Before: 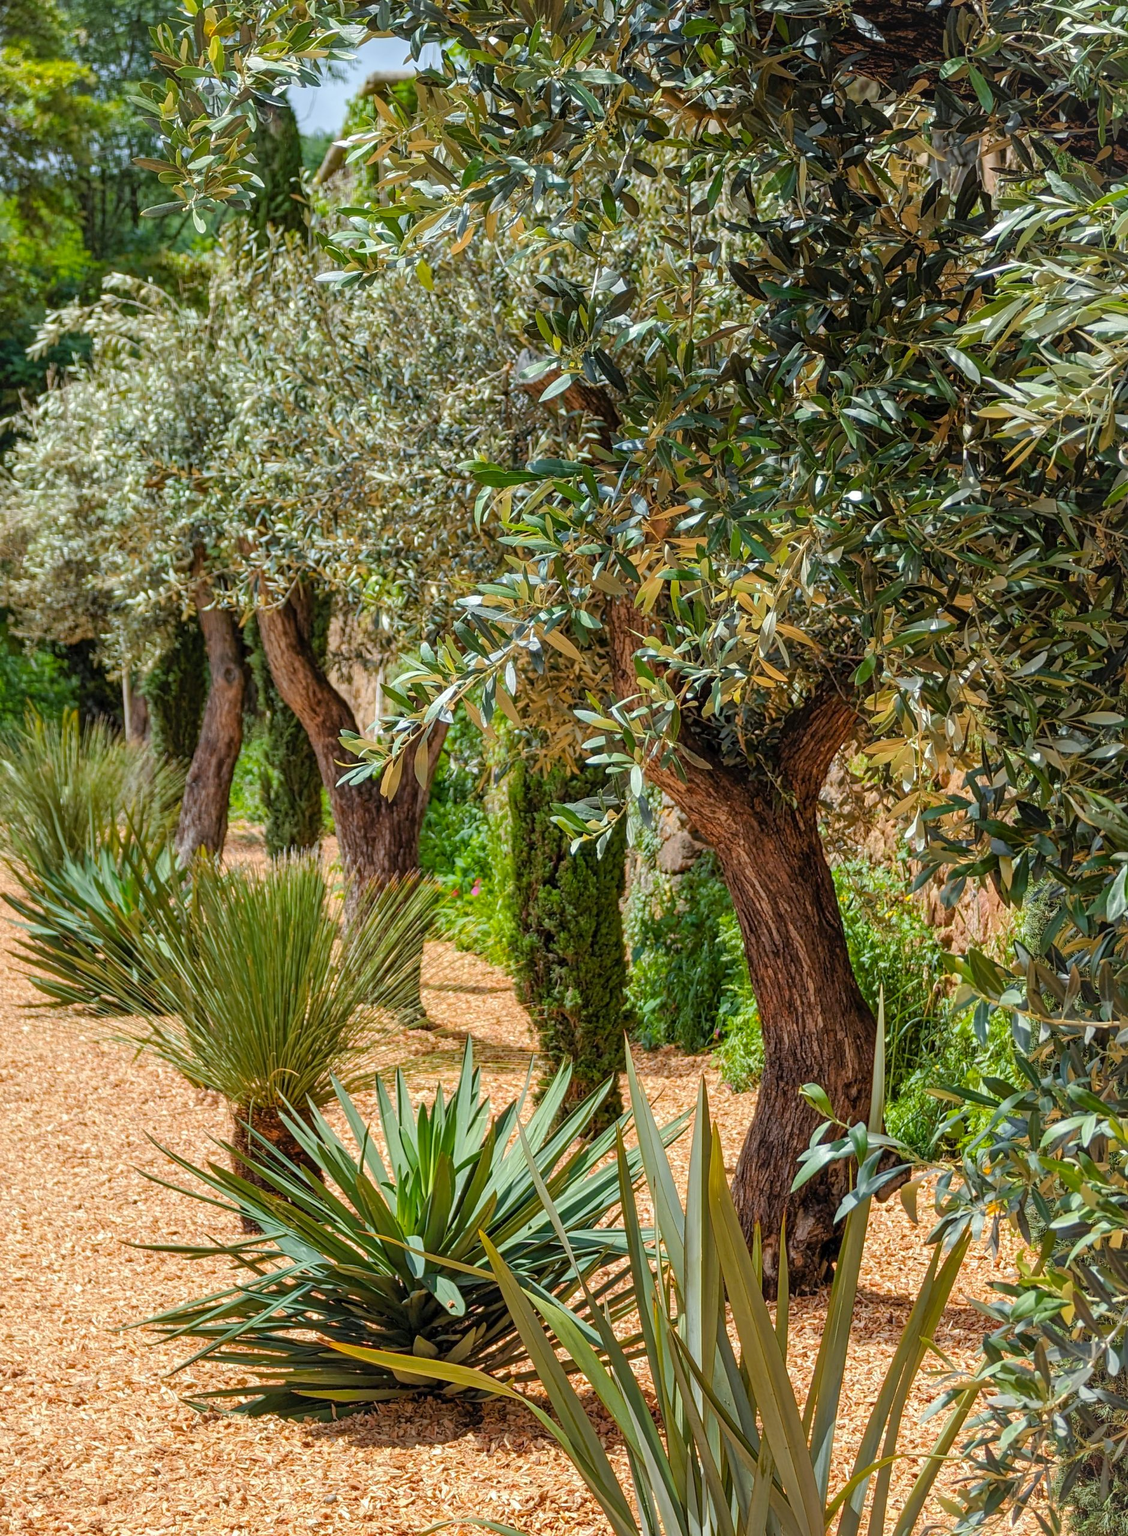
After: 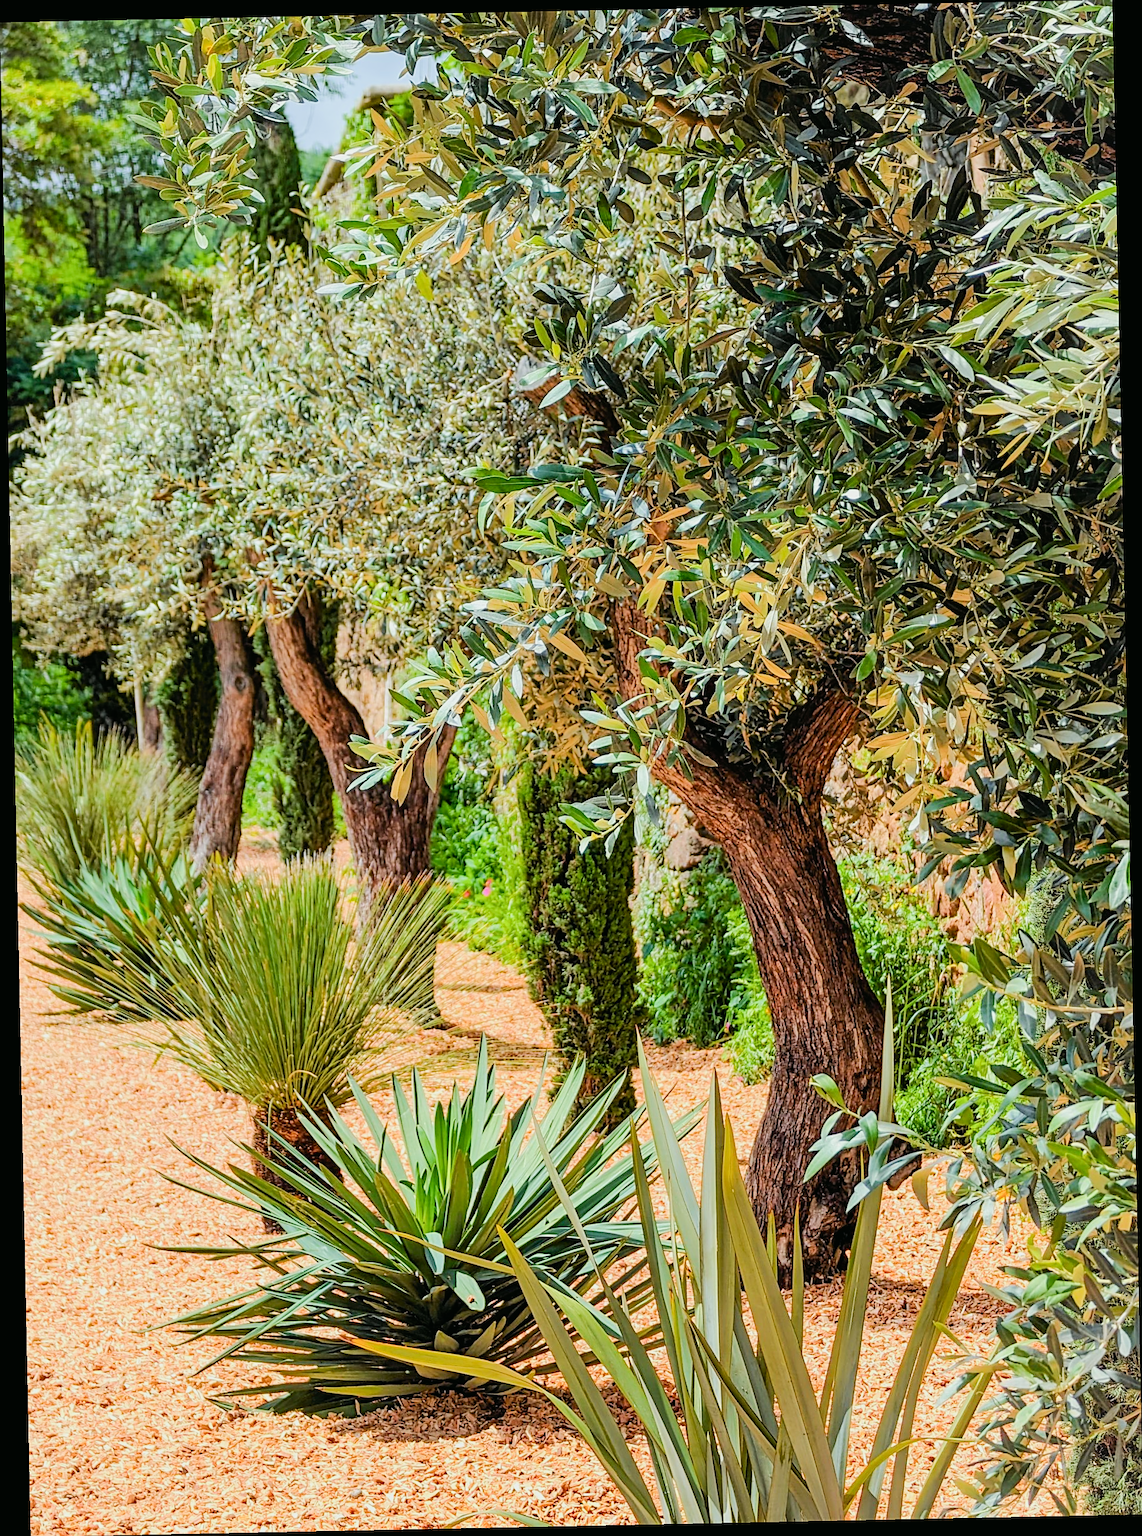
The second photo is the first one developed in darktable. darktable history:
sharpen: on, module defaults
exposure: black level correction 0, exposure 0.7 EV, compensate highlight preservation false
tone curve: curves: ch0 [(0, 0.01) (0.037, 0.032) (0.131, 0.108) (0.275, 0.256) (0.483, 0.512) (0.61, 0.665) (0.696, 0.742) (0.792, 0.819) (0.911, 0.925) (0.997, 0.995)]; ch1 [(0, 0) (0.308, 0.29) (0.425, 0.411) (0.492, 0.488) (0.507, 0.503) (0.53, 0.532) (0.573, 0.586) (0.683, 0.702) (0.746, 0.77) (1, 1)]; ch2 [(0, 0) (0.246, 0.233) (0.36, 0.352) (0.415, 0.415) (0.485, 0.487) (0.502, 0.504) (0.525, 0.518) (0.539, 0.539) (0.587, 0.594) (0.636, 0.652) (0.711, 0.729) (0.845, 0.855) (0.998, 0.977)], color space Lab, independent channels, preserve colors none
rotate and perspective: rotation -1.17°, automatic cropping off
filmic rgb: black relative exposure -7.65 EV, white relative exposure 4.56 EV, hardness 3.61
